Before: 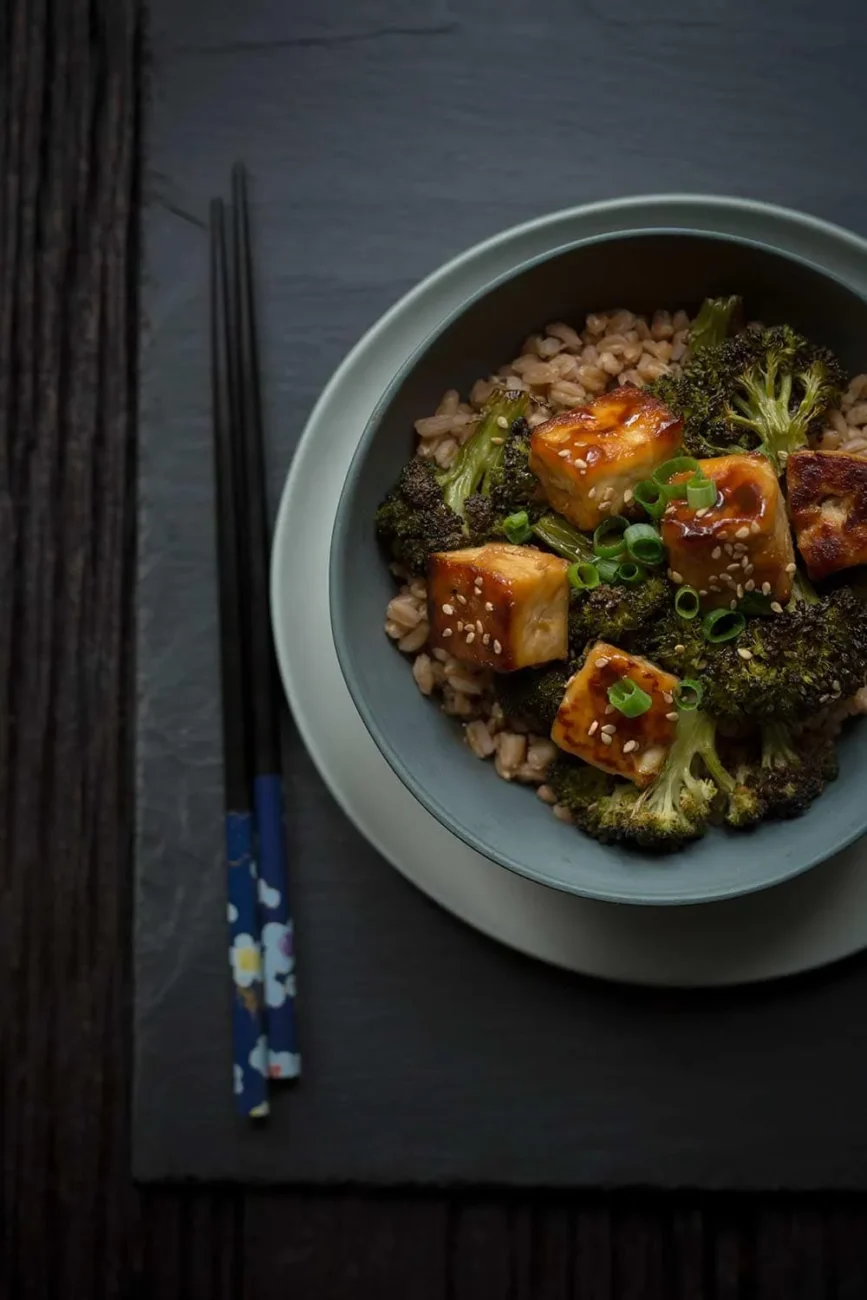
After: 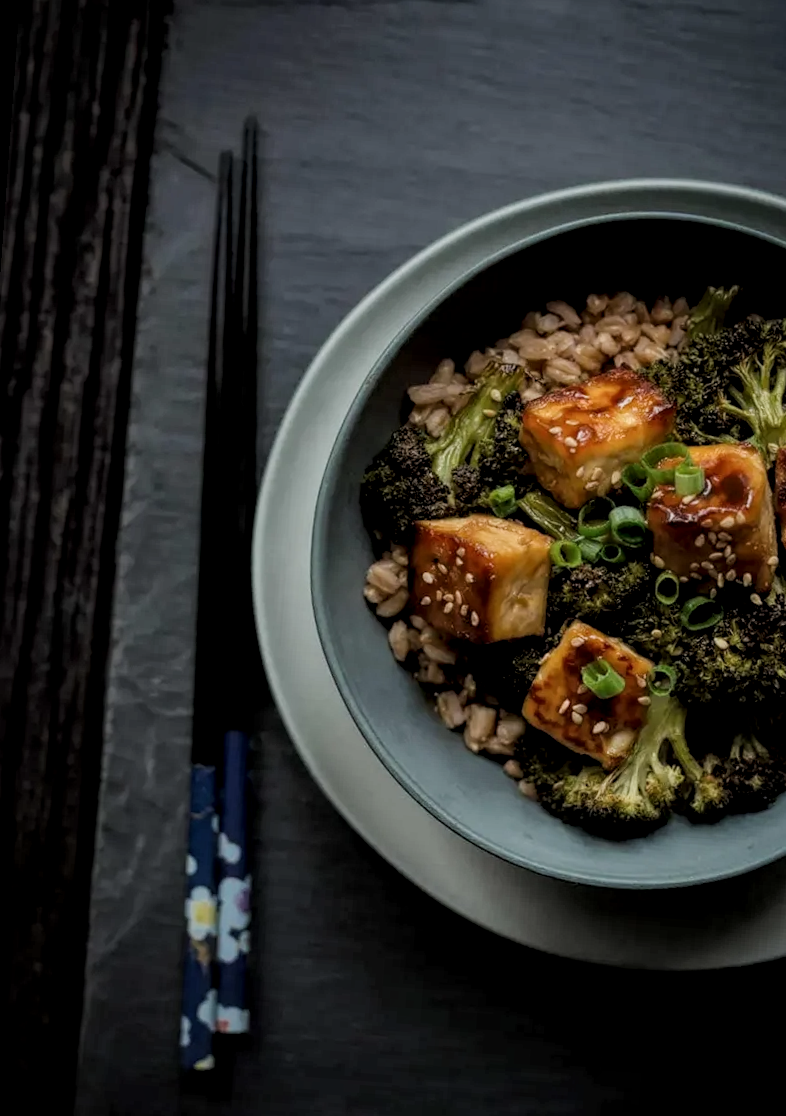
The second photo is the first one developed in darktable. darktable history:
rotate and perspective: rotation 4.1°, automatic cropping off
filmic rgb: black relative exposure -7.65 EV, white relative exposure 4.56 EV, hardness 3.61
local contrast: highlights 100%, shadows 100%, detail 200%, midtone range 0.2
crop and rotate: left 7.196%, top 4.574%, right 10.605%, bottom 13.178%
